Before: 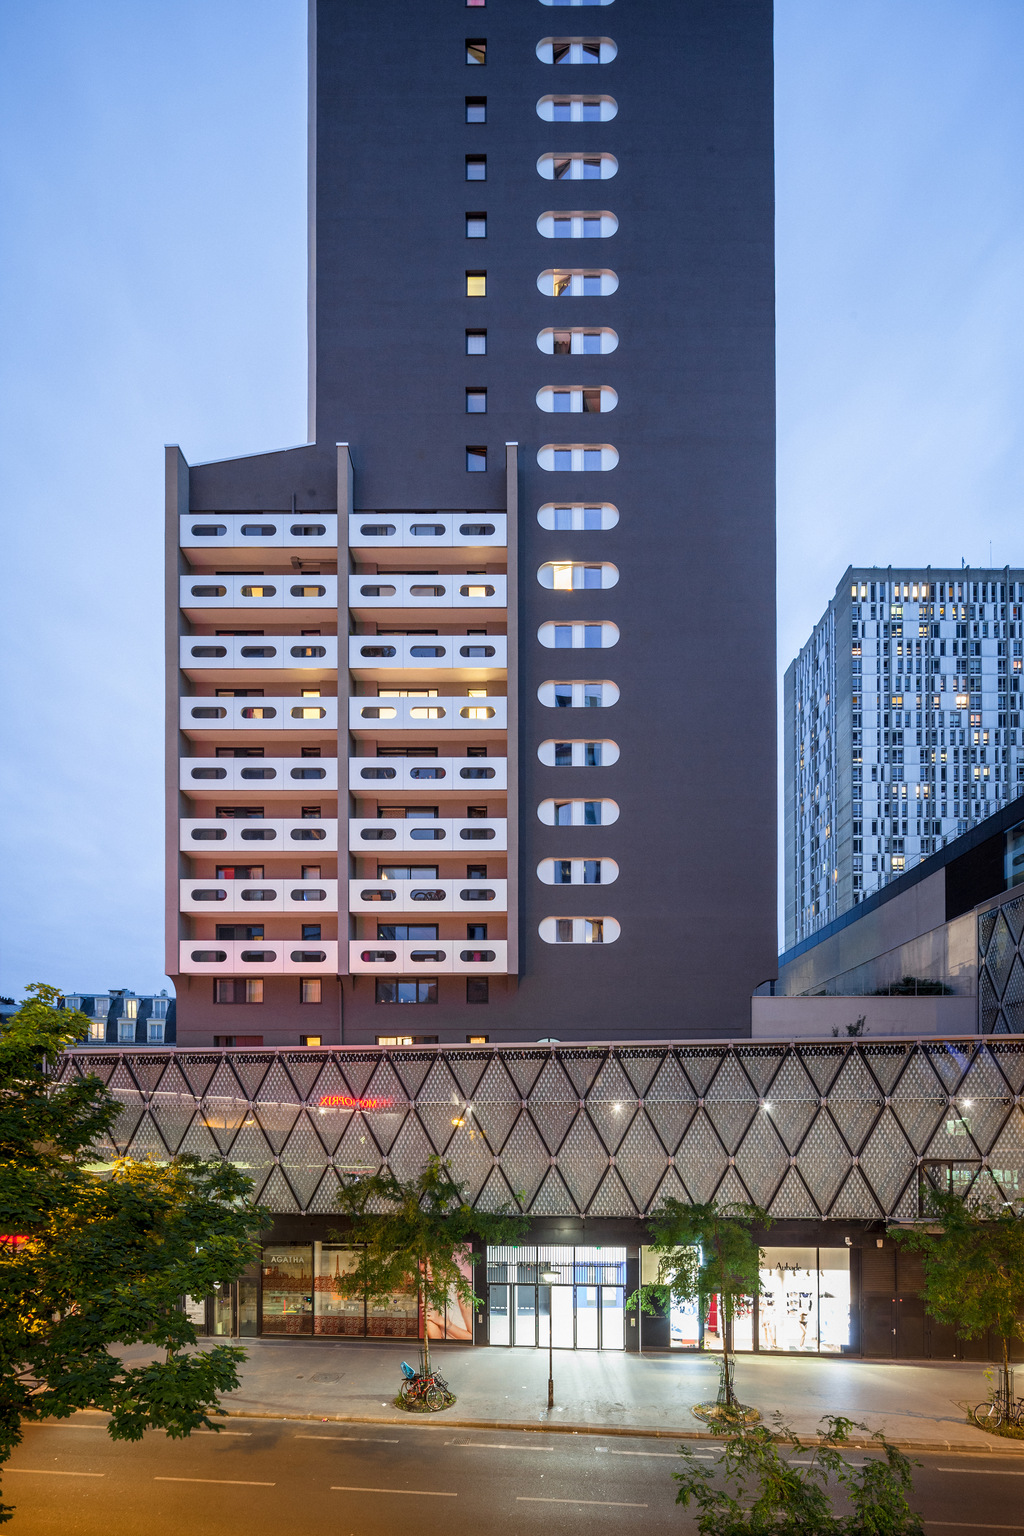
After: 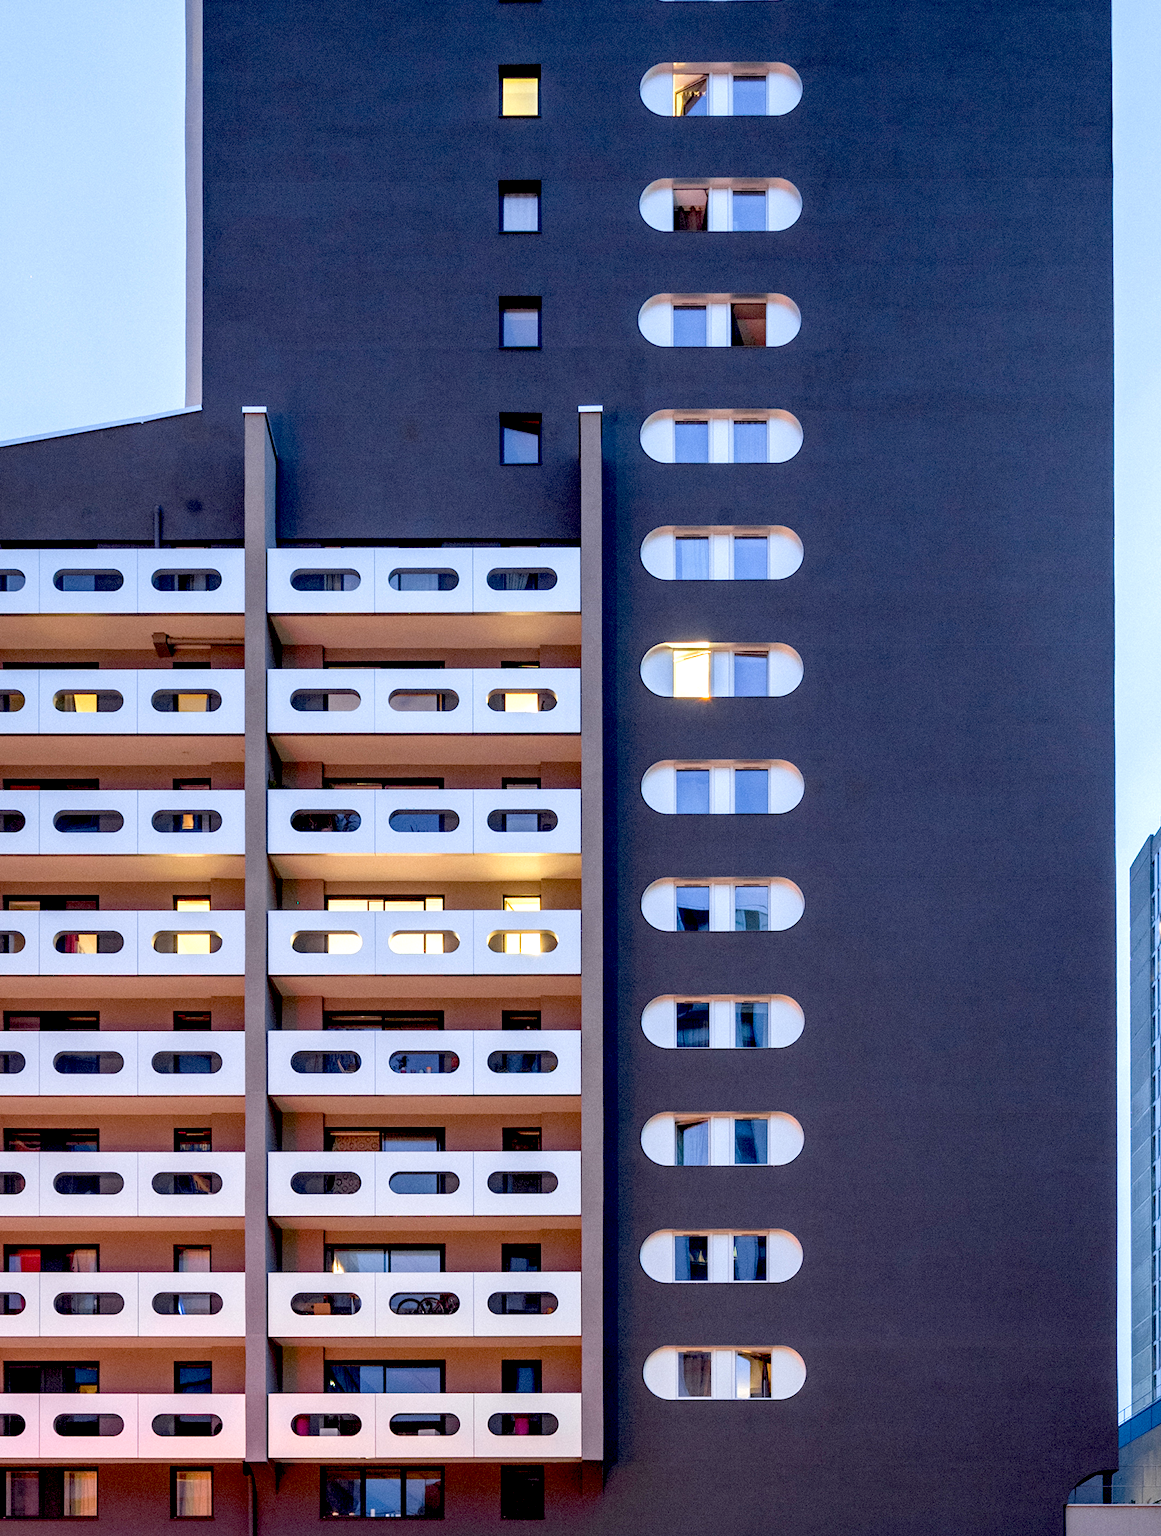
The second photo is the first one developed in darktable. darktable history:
crop: left 20.932%, top 15.471%, right 21.848%, bottom 34.081%
exposure: black level correction 0.031, exposure 0.304 EV, compensate highlight preservation false
